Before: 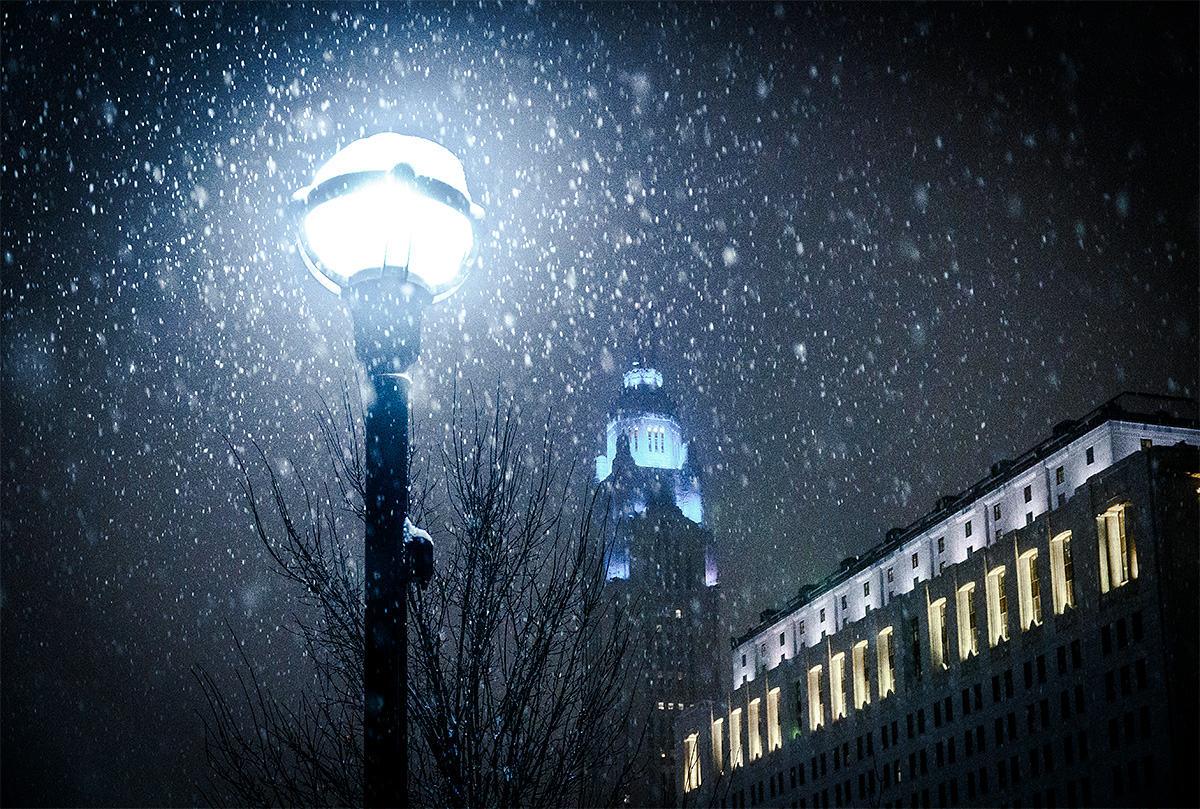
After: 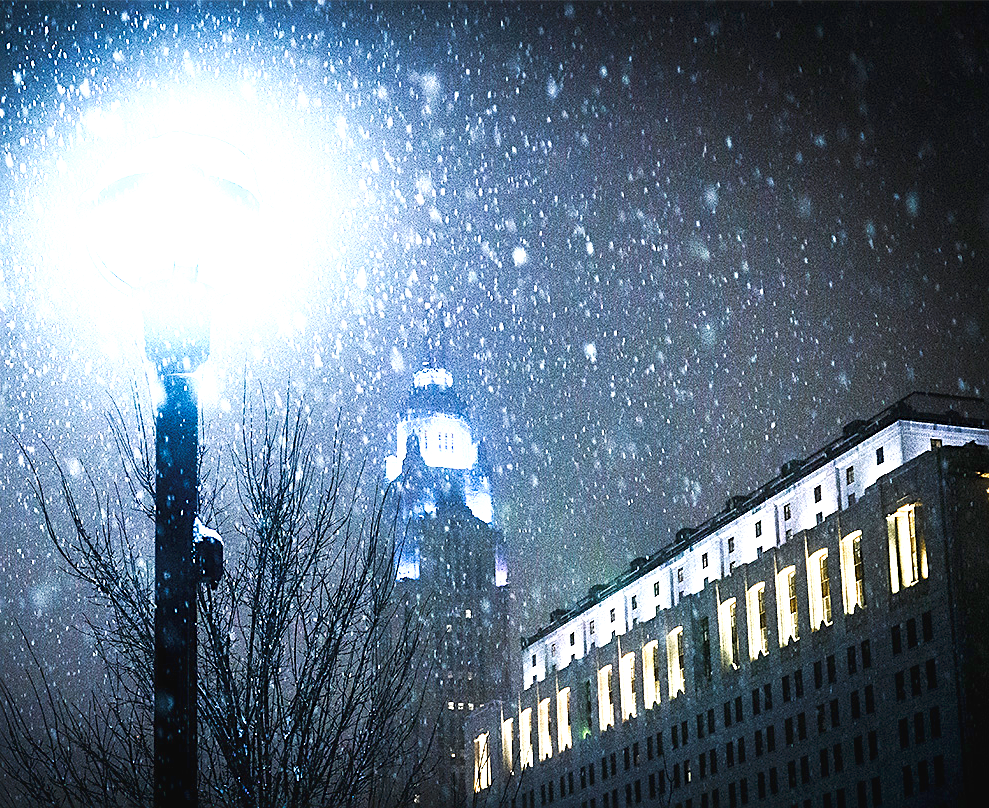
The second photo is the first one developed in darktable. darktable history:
contrast equalizer: octaves 7, y [[0.502, 0.505, 0.512, 0.529, 0.564, 0.588], [0.5 ×6], [0.502, 0.505, 0.512, 0.529, 0.564, 0.588], [0, 0.001, 0.001, 0.004, 0.008, 0.011], [0, 0.001, 0.001, 0.004, 0.008, 0.011]], mix -1
crop: left 17.582%, bottom 0.031%
exposure: black level correction 0, exposure 1.388 EV, compensate exposure bias true, compensate highlight preservation false
sharpen: on, module defaults
tone curve: curves: ch0 [(0, 0) (0.003, 0.024) (0.011, 0.029) (0.025, 0.044) (0.044, 0.072) (0.069, 0.104) (0.1, 0.131) (0.136, 0.159) (0.177, 0.191) (0.224, 0.245) (0.277, 0.298) (0.335, 0.354) (0.399, 0.428) (0.468, 0.503) (0.543, 0.596) (0.623, 0.684) (0.709, 0.781) (0.801, 0.843) (0.898, 0.946) (1, 1)], preserve colors none
